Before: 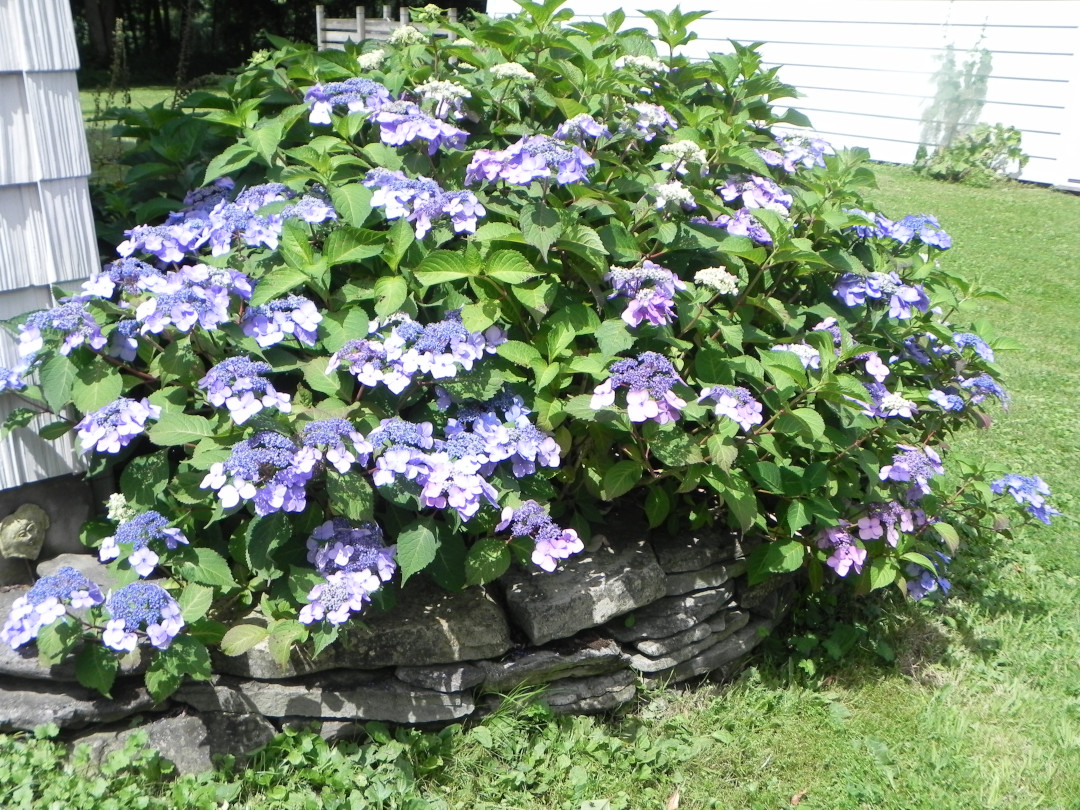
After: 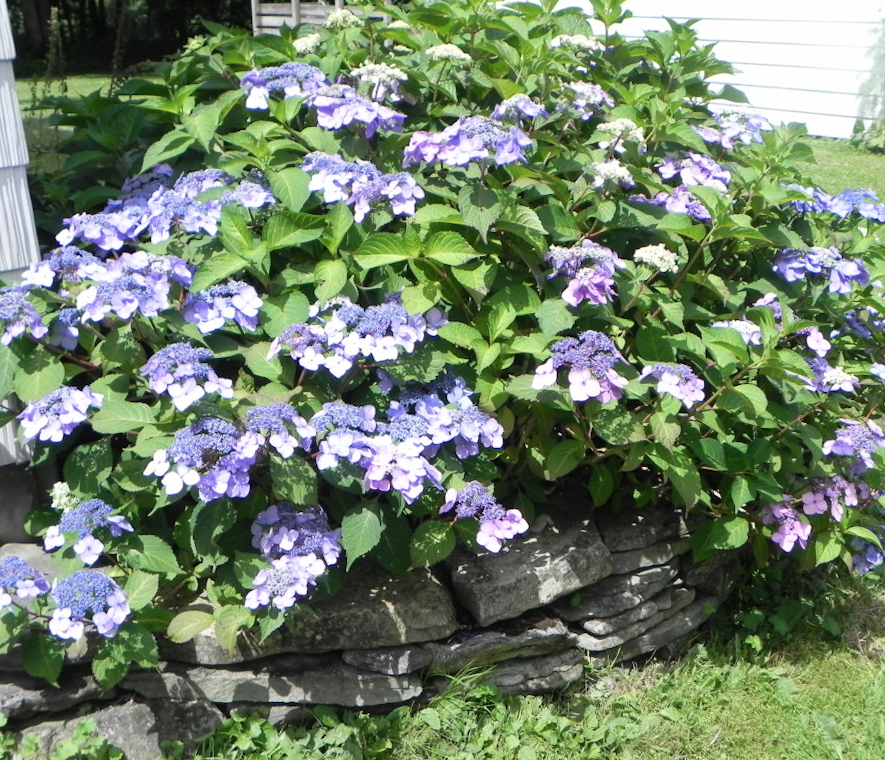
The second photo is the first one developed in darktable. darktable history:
crop and rotate: angle 1.05°, left 4.35%, top 1.228%, right 11.628%, bottom 2.535%
